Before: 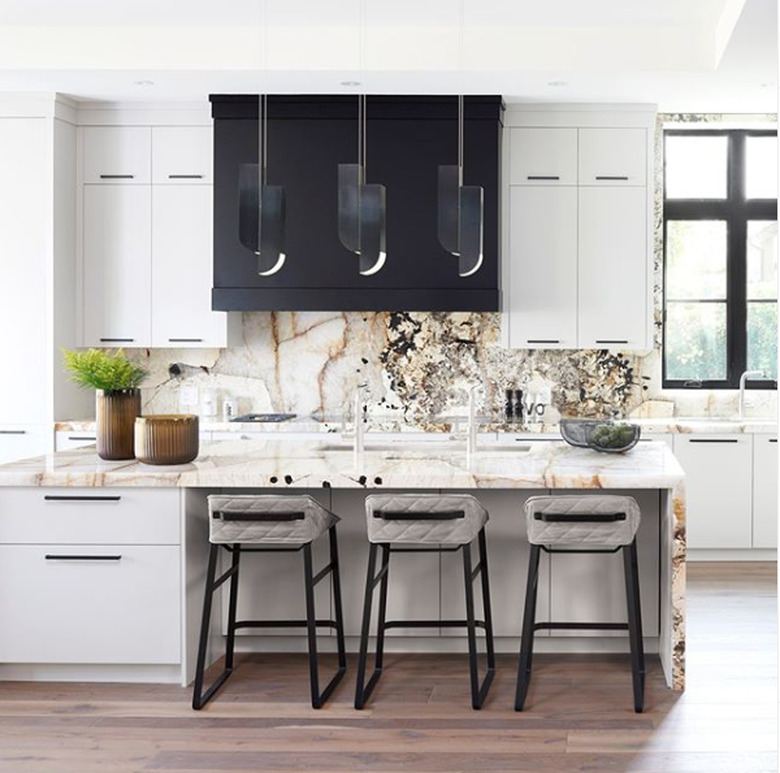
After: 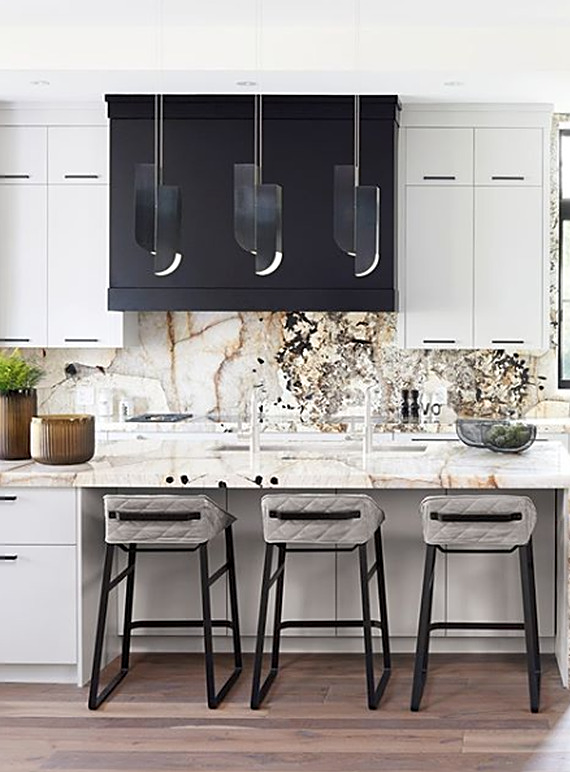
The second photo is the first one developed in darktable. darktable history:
sharpen: amount 0.498
crop: left 13.447%, top 0%, right 13.402%
